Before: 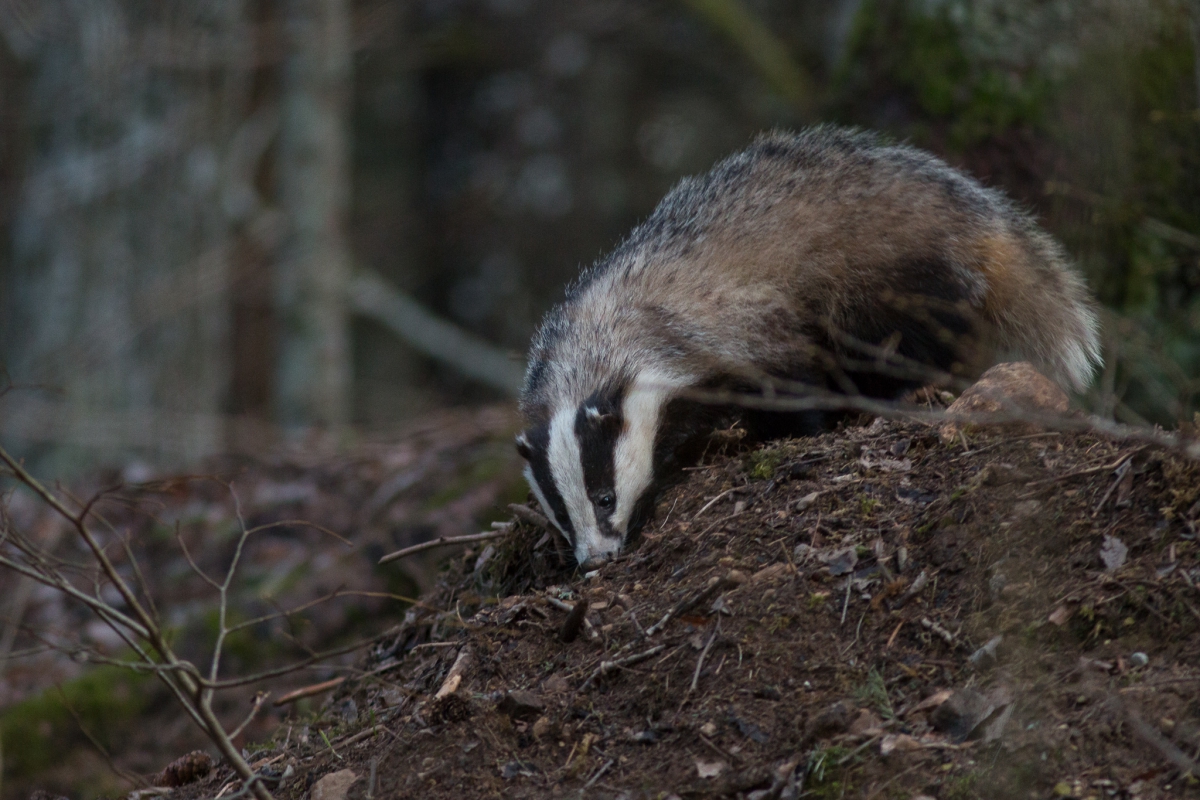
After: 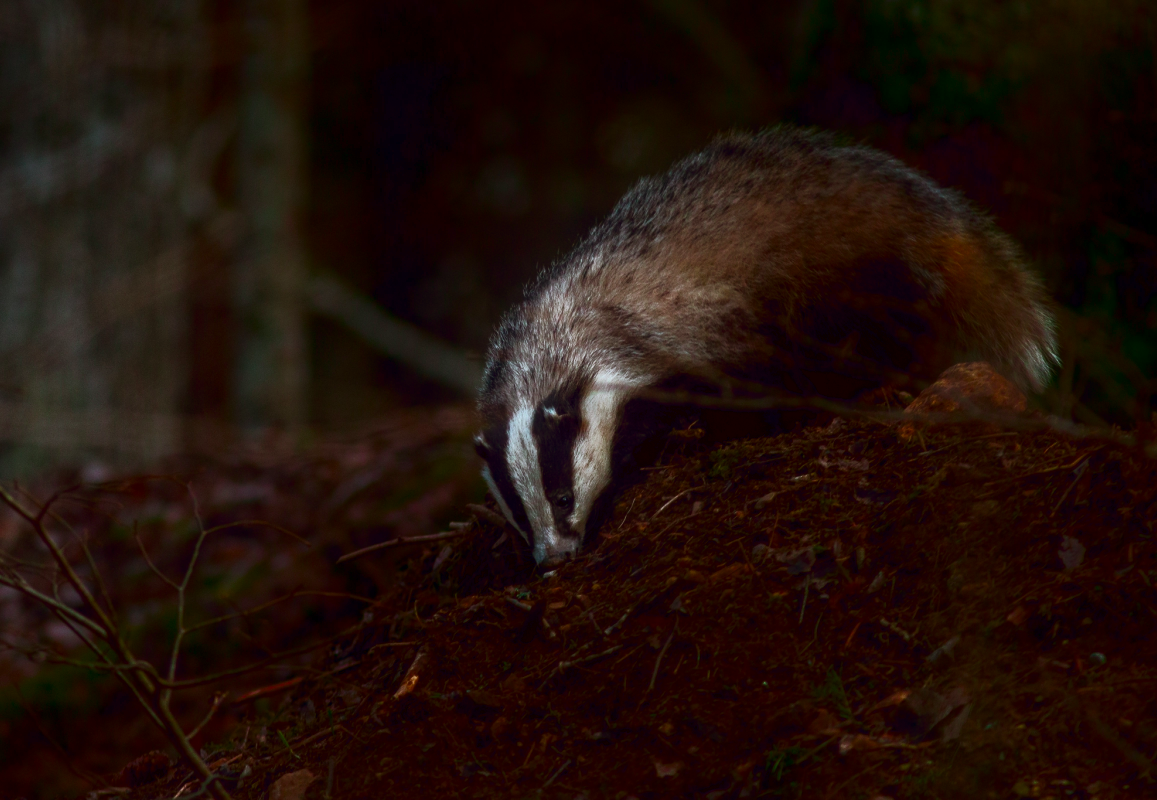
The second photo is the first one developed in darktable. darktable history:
shadows and highlights: shadows -86.79, highlights -37.02, soften with gaussian
local contrast: detail 130%
color correction: highlights a* -0.592, highlights b* 0.16, shadows a* 4.66, shadows b* 20.16
crop and rotate: left 3.511%
color balance rgb: shadows lift › hue 85.34°, global offset › chroma 0.255%, global offset › hue 258.1°, perceptual saturation grading › global saturation 16.578%, global vibrance -24.454%
tone curve: curves: ch0 [(0, 0) (0.234, 0.191) (0.48, 0.534) (0.608, 0.667) (0.725, 0.809) (0.864, 0.922) (1, 1)]; ch1 [(0, 0) (0.453, 0.43) (0.5, 0.5) (0.615, 0.649) (1, 1)]; ch2 [(0, 0) (0.5, 0.5) (0.586, 0.617) (1, 1)], color space Lab, independent channels, preserve colors none
